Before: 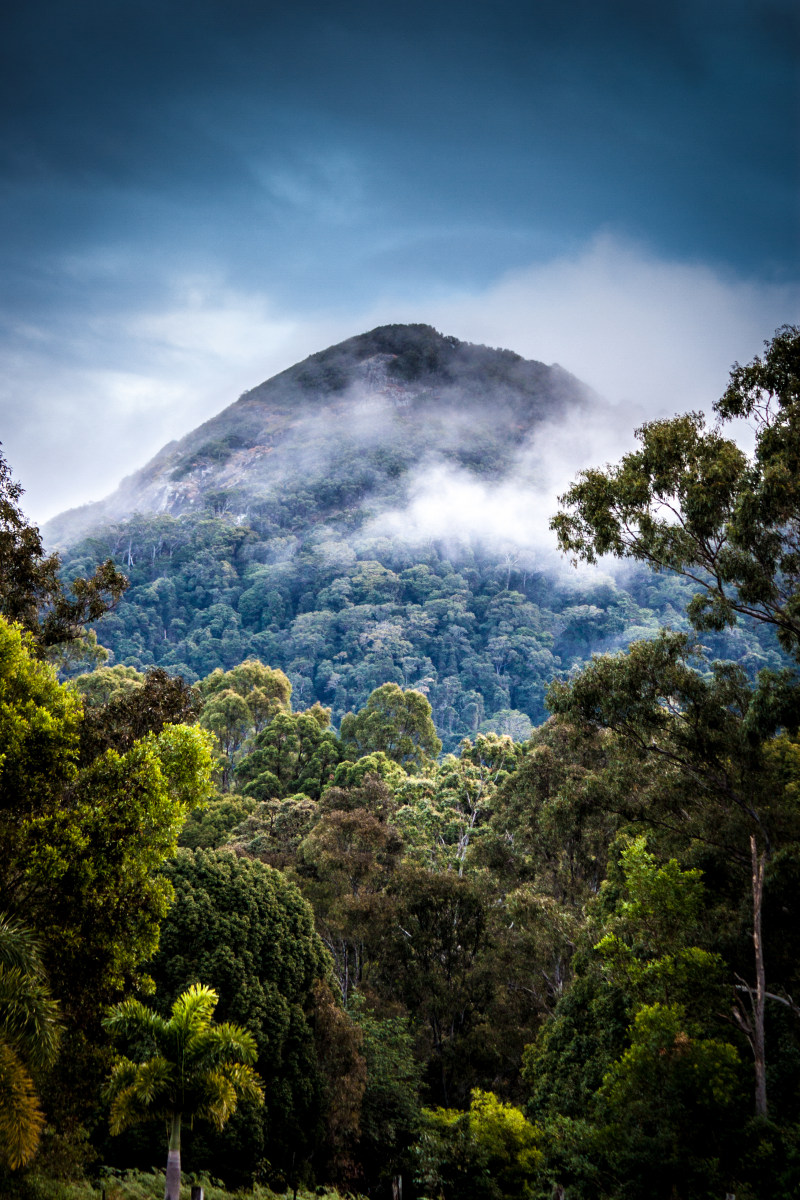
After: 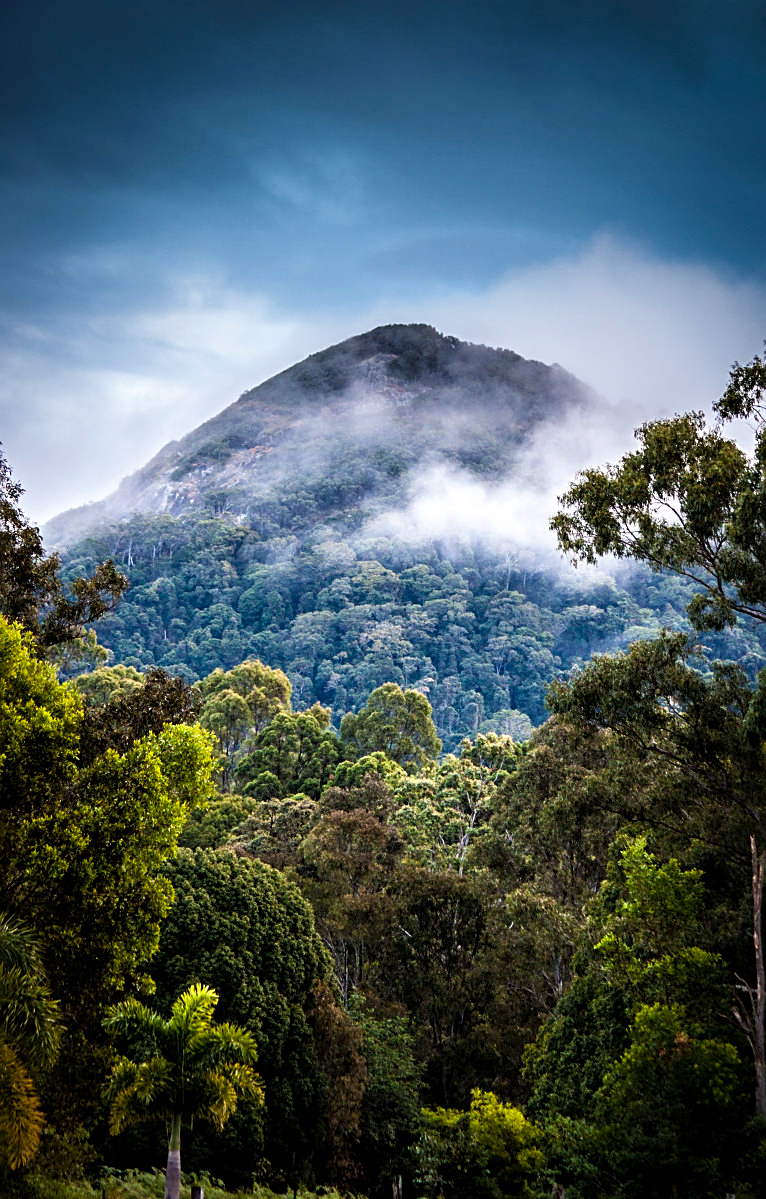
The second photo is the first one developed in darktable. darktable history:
sharpen: on, module defaults
crop: right 4.126%, bottom 0.031%
color balance: output saturation 110%
